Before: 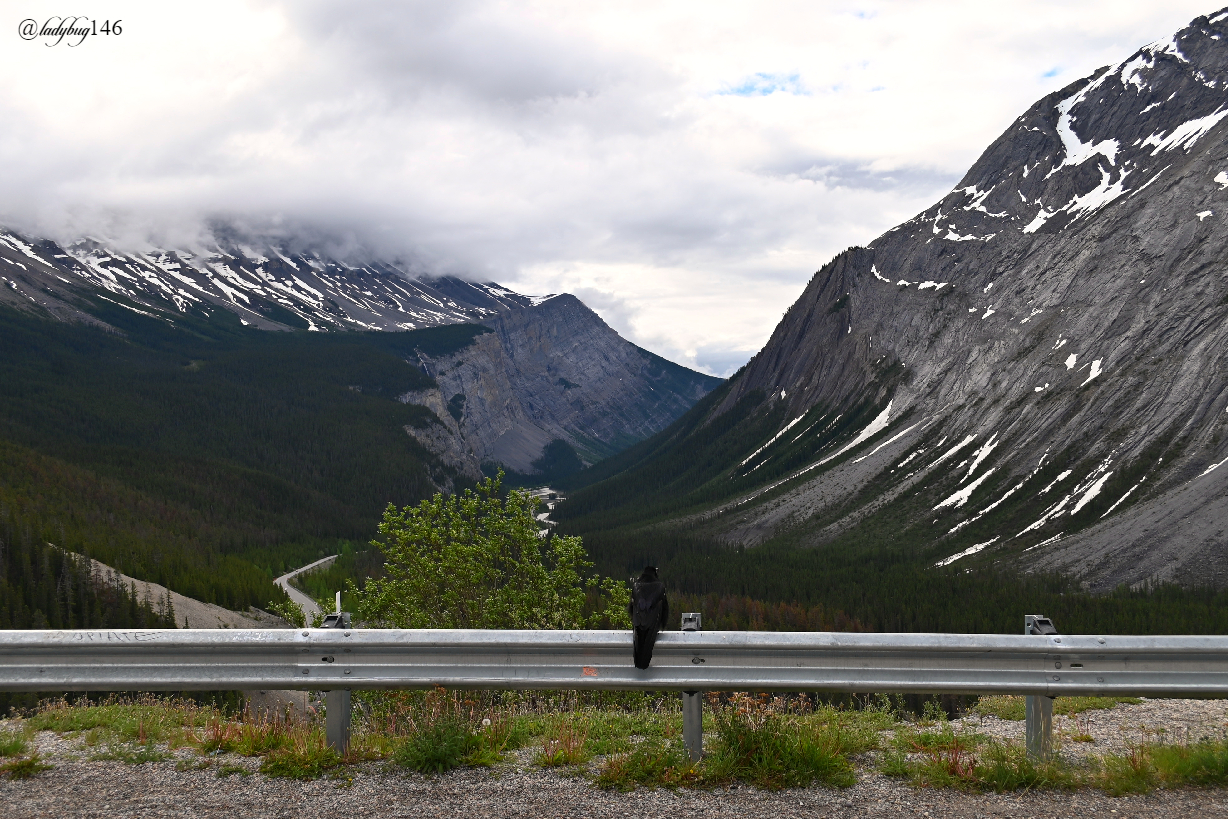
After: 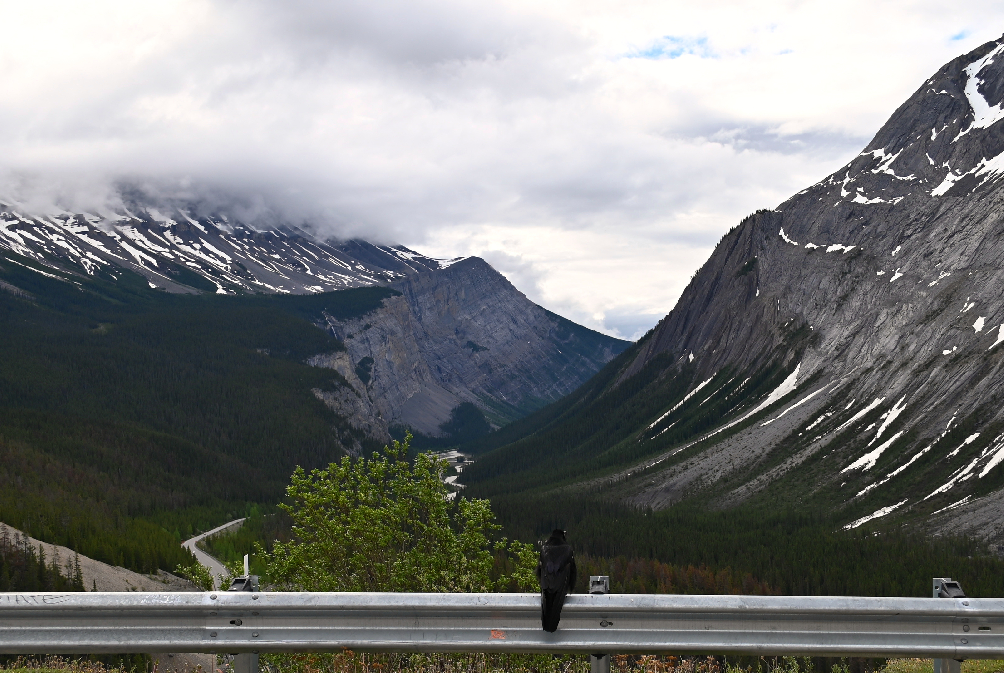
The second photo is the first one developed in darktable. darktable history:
crop and rotate: left 7.645%, top 4.586%, right 10.569%, bottom 13.152%
